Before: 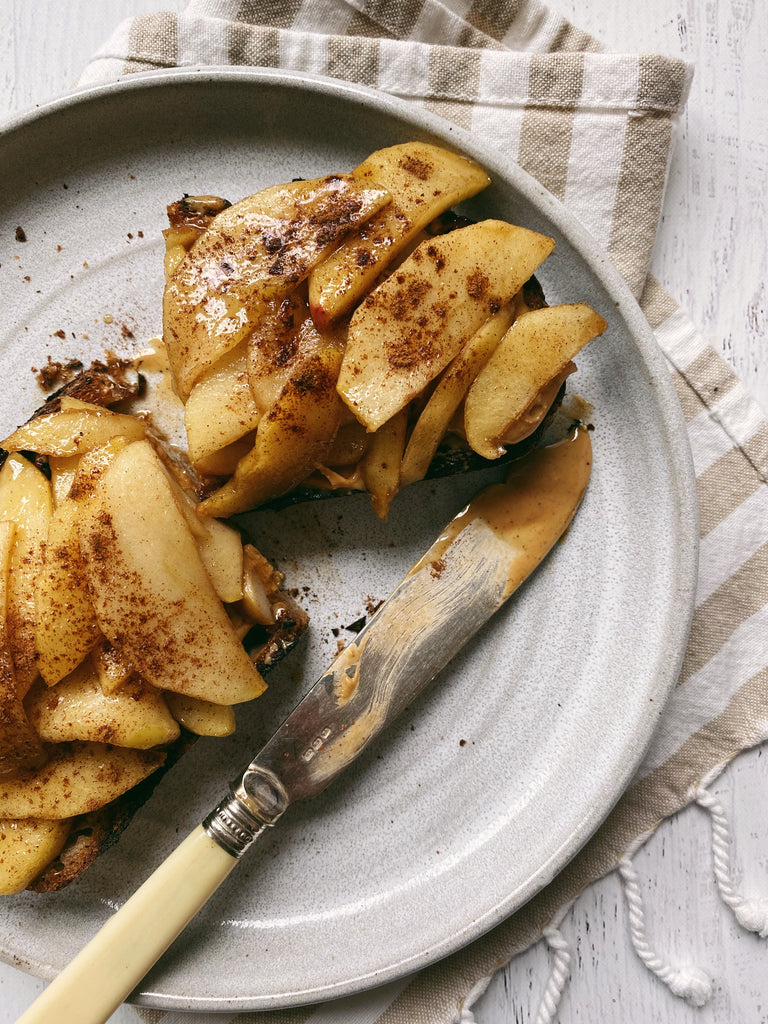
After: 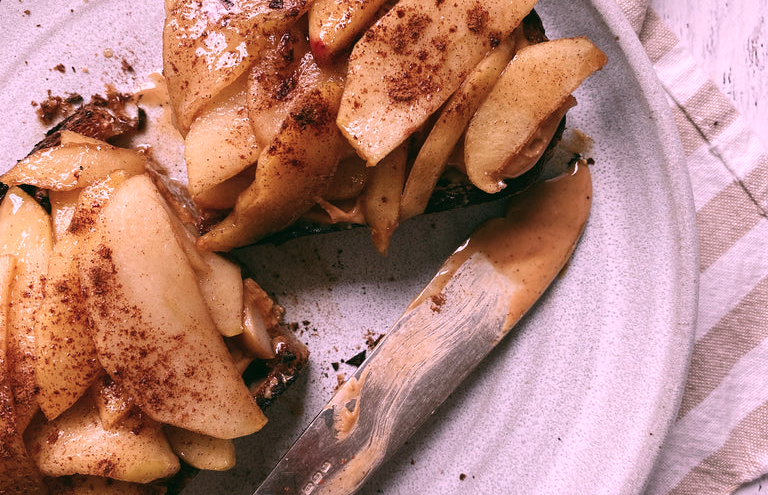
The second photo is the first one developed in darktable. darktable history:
color correction: highlights a* 15.46, highlights b* -20.56
white balance: red 1.045, blue 0.932
crop and rotate: top 26.056%, bottom 25.543%
